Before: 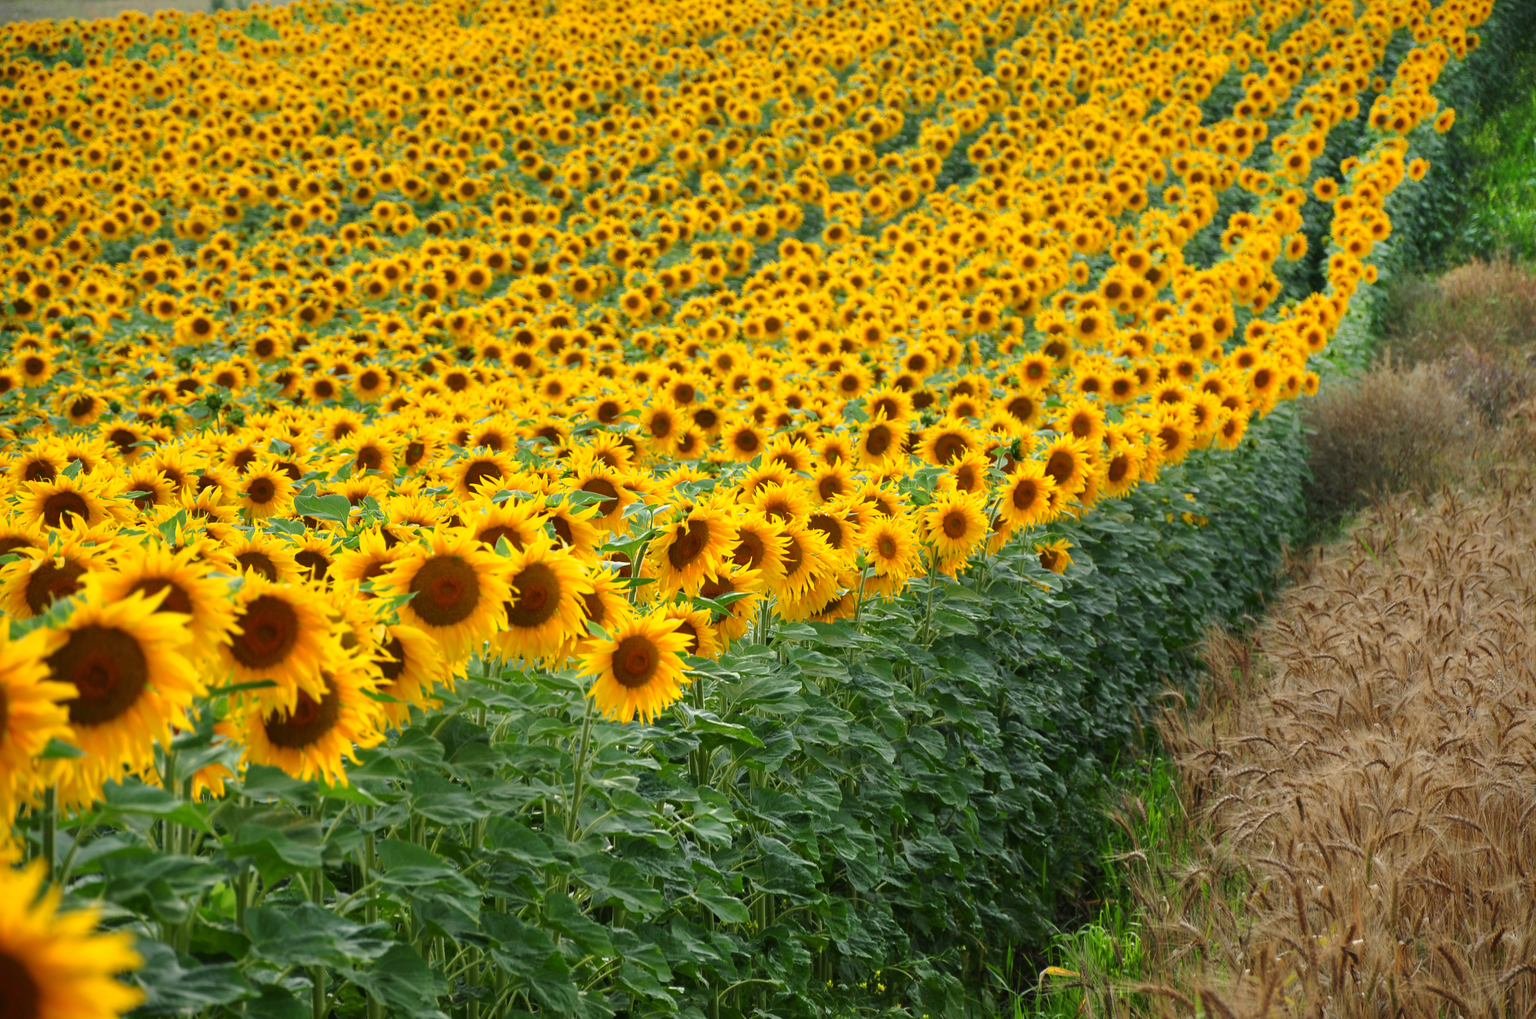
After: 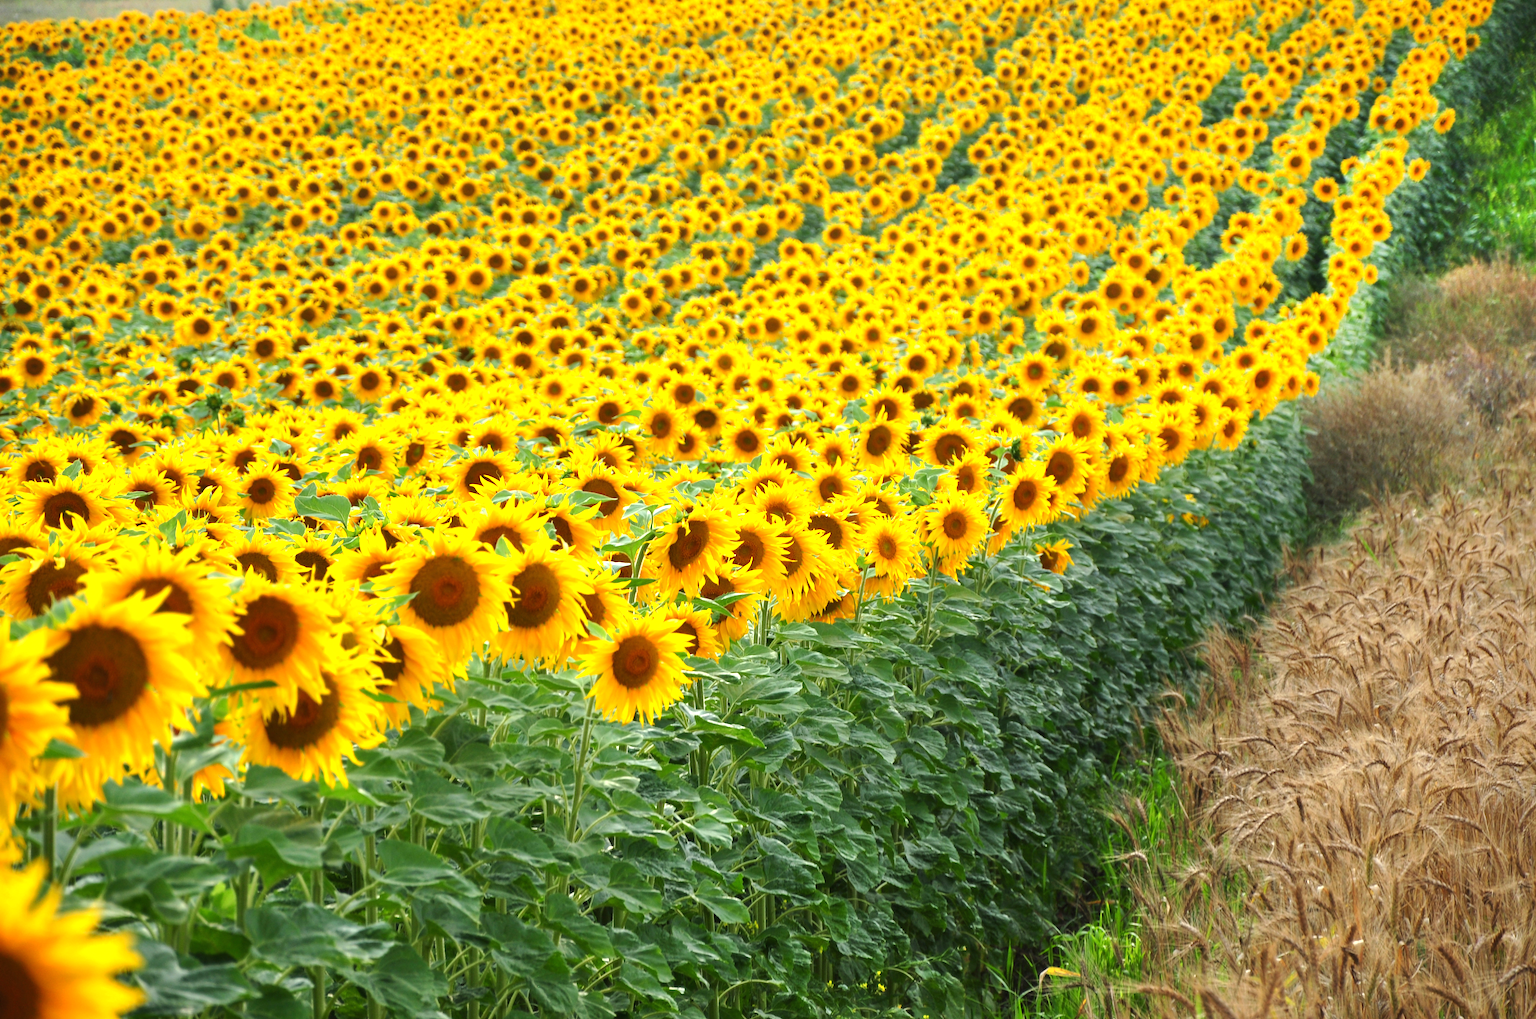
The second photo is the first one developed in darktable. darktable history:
exposure: exposure 0.7 EV, compensate highlight preservation false
tone equalizer: on, module defaults
white balance: red 1, blue 1
